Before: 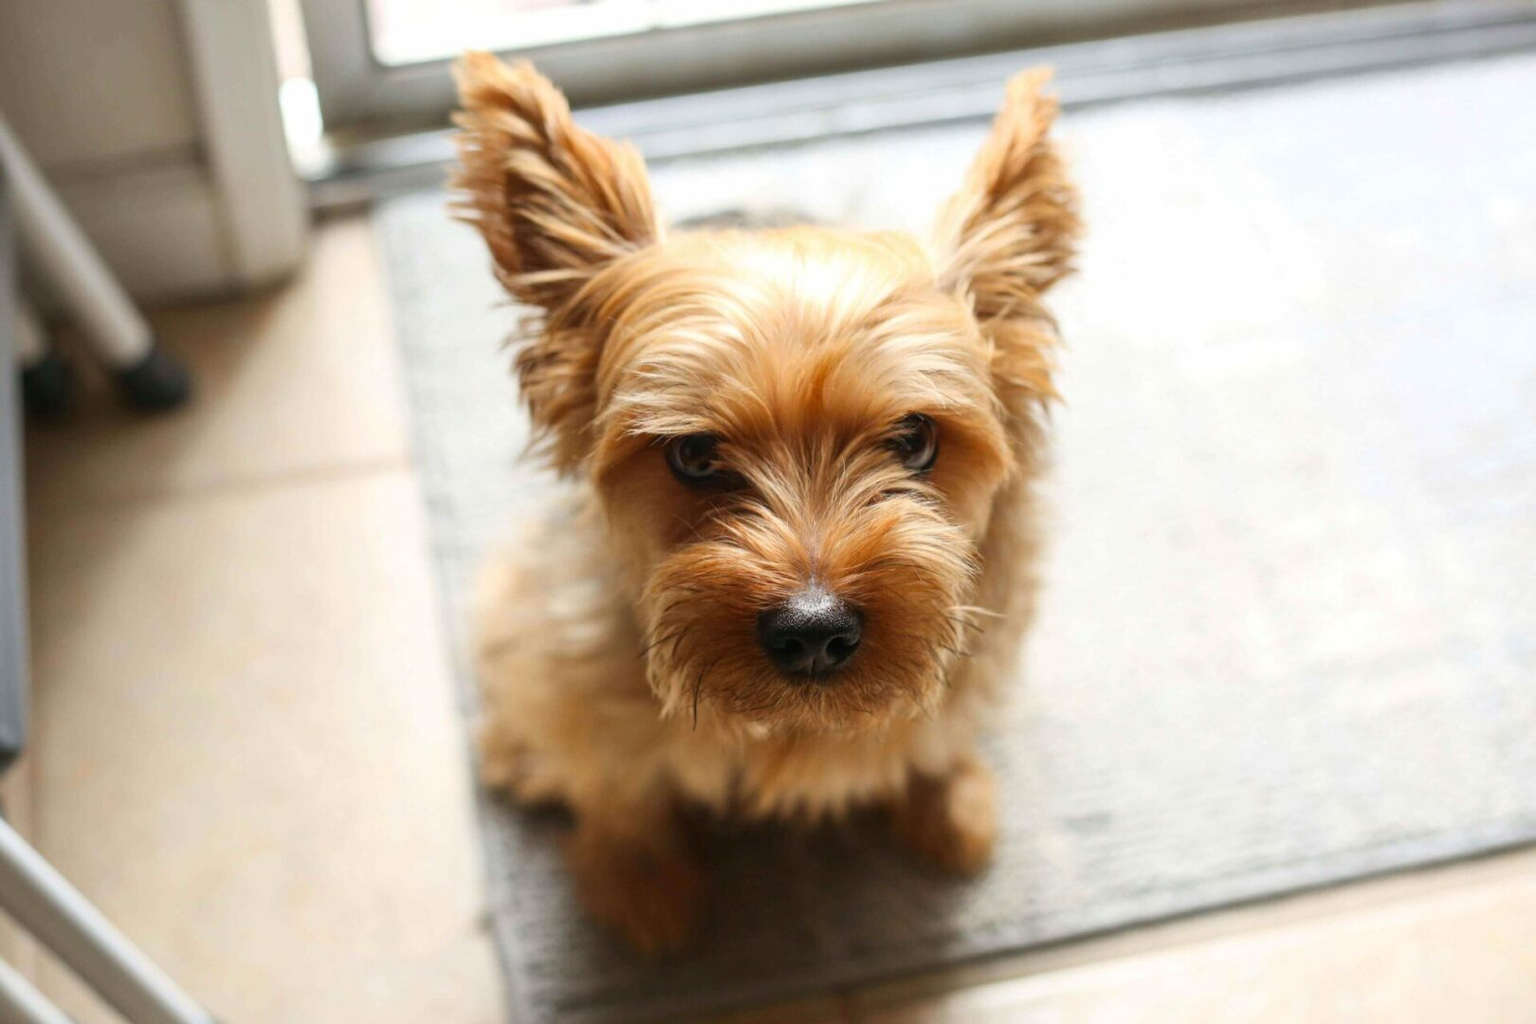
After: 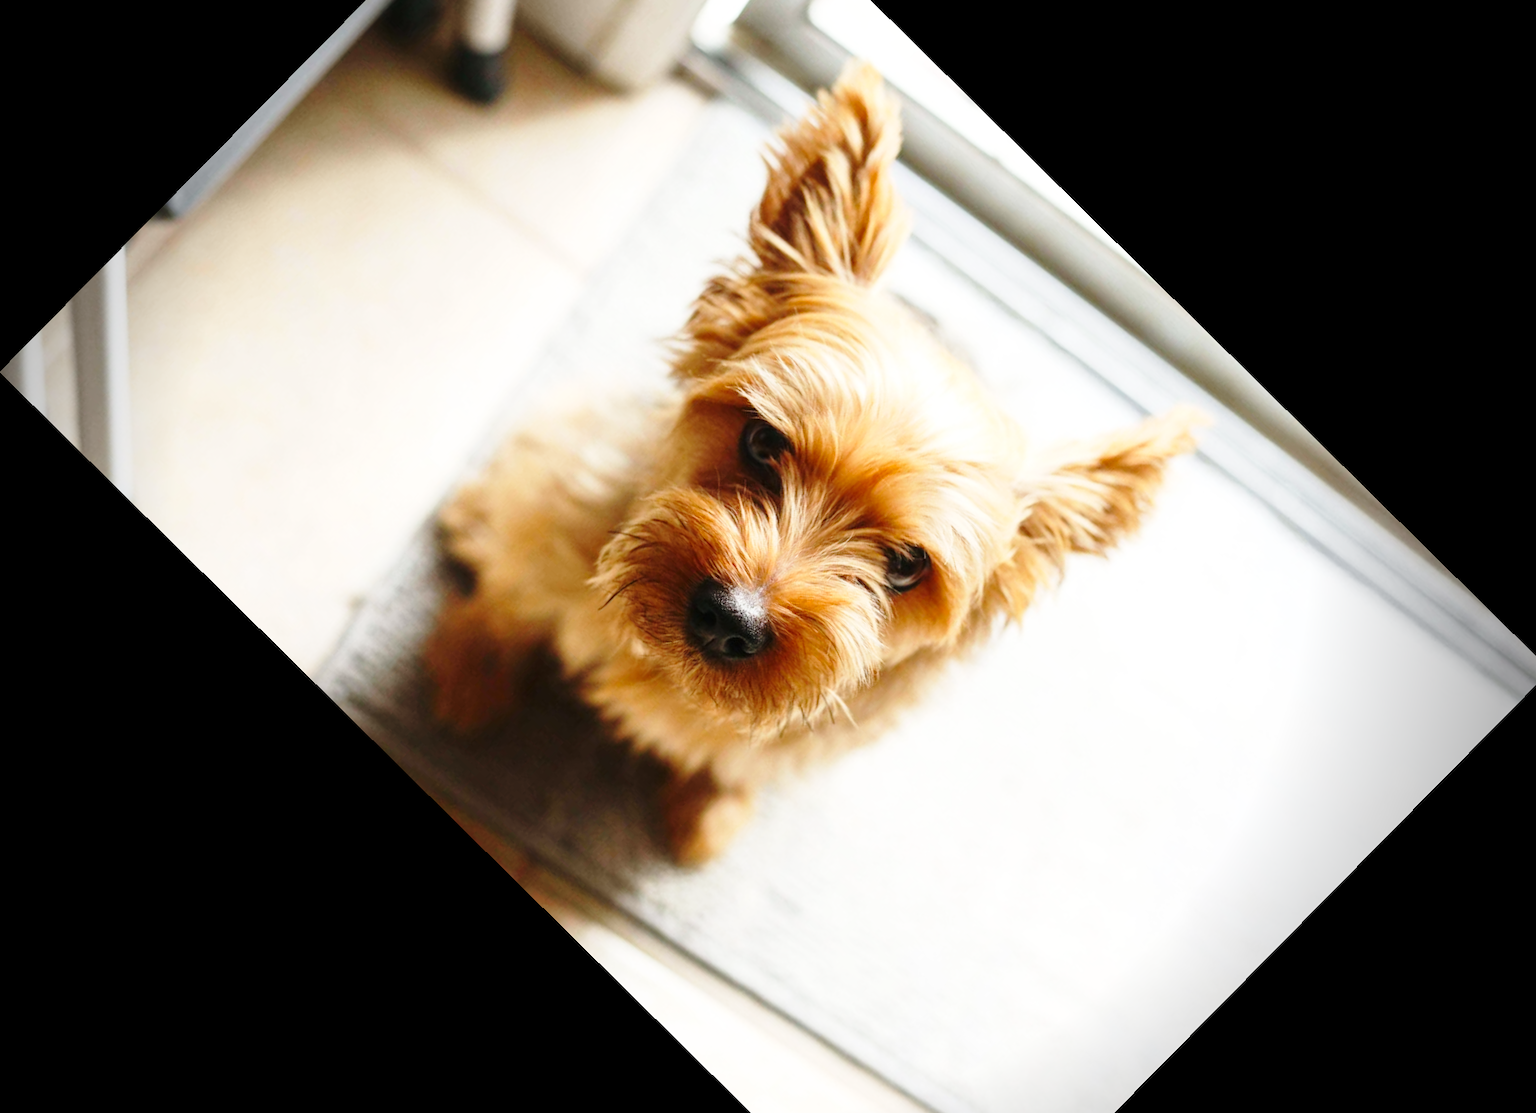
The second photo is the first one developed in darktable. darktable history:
vignetting: fall-off start 76.64%, fall-off radius 27.94%, center (-0.033, -0.046), width/height ratio 0.965, unbound false
base curve: curves: ch0 [(0, 0) (0.028, 0.03) (0.121, 0.232) (0.46, 0.748) (0.859, 0.968) (1, 1)], preserve colors none
crop and rotate: angle -44.59°, top 16.276%, right 0.876%, bottom 11.64%
